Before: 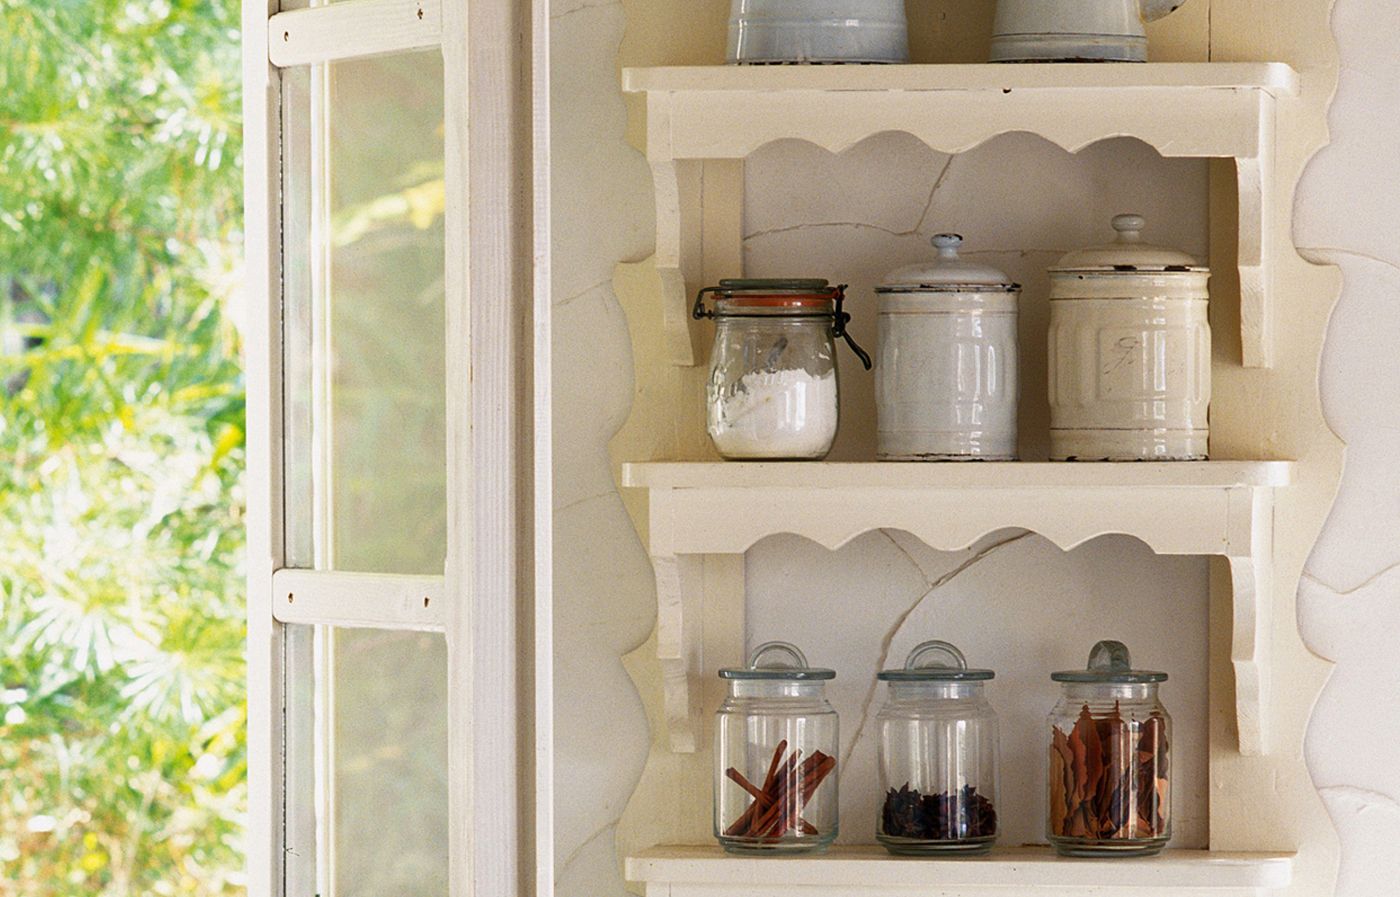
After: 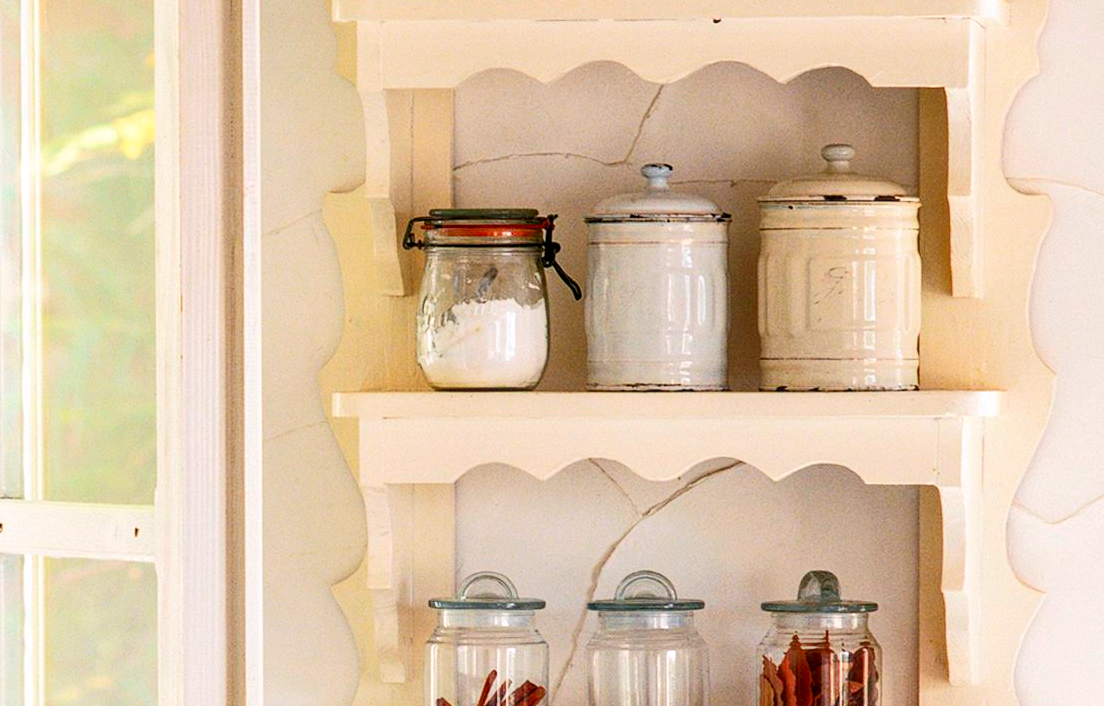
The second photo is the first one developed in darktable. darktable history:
contrast brightness saturation: contrast 0.2, brightness 0.16, saturation 0.22
base curve: curves: ch0 [(0, 0) (0.262, 0.32) (0.722, 0.705) (1, 1)]
local contrast: on, module defaults
crop and rotate: left 20.74%, top 7.912%, right 0.375%, bottom 13.378%
